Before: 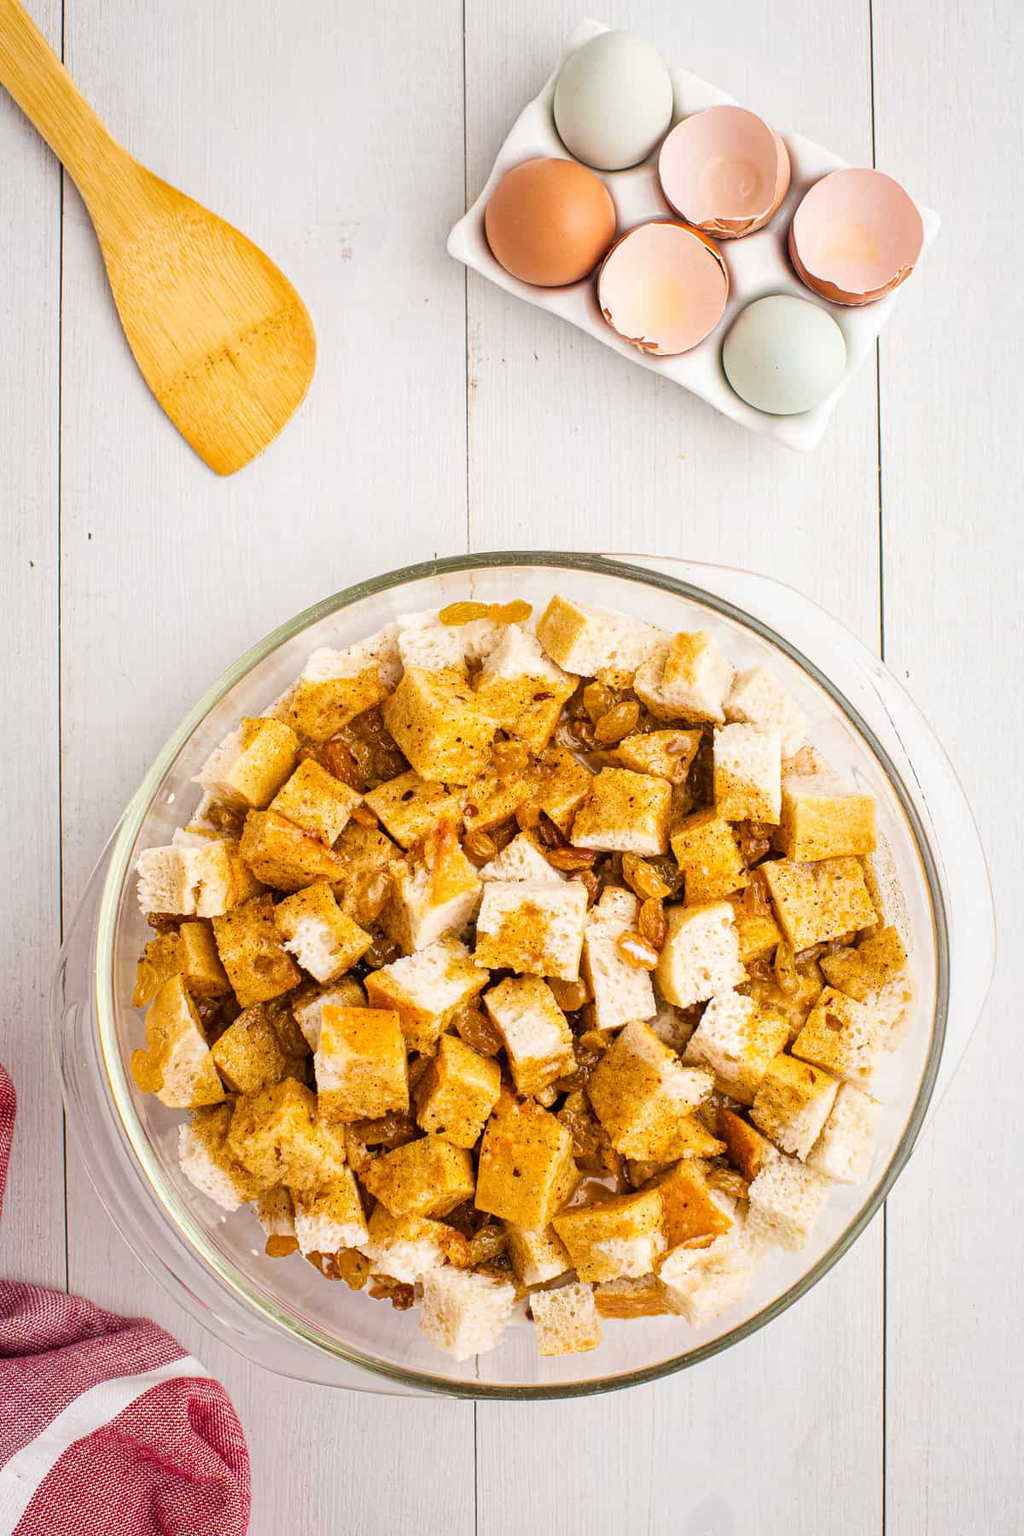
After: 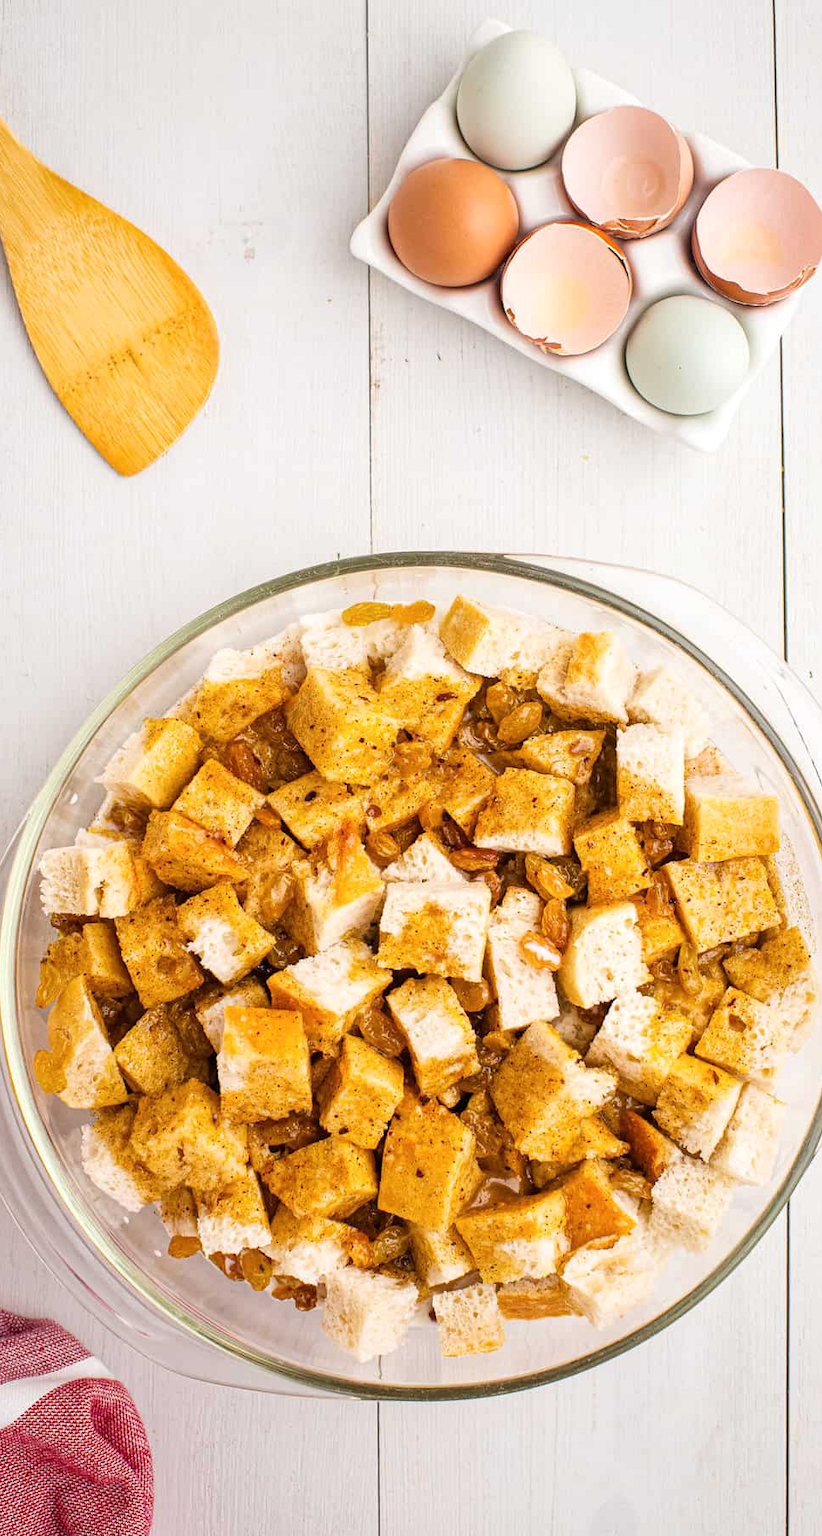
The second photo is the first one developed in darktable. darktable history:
shadows and highlights: shadows -9.02, white point adjustment 1.58, highlights 9.79
crop and rotate: left 9.518%, right 10.212%
